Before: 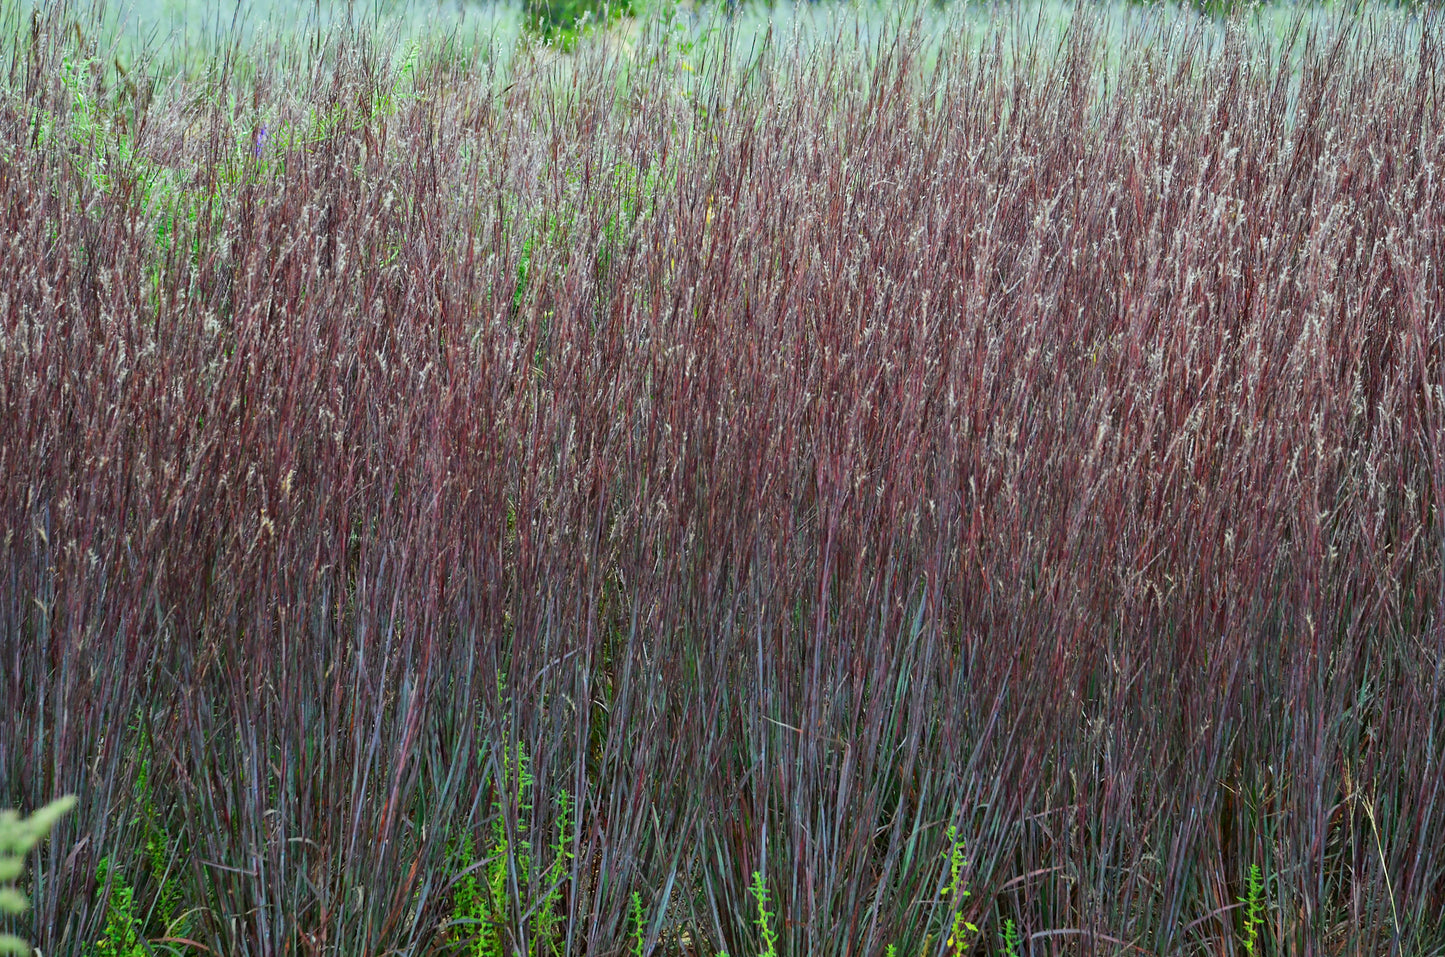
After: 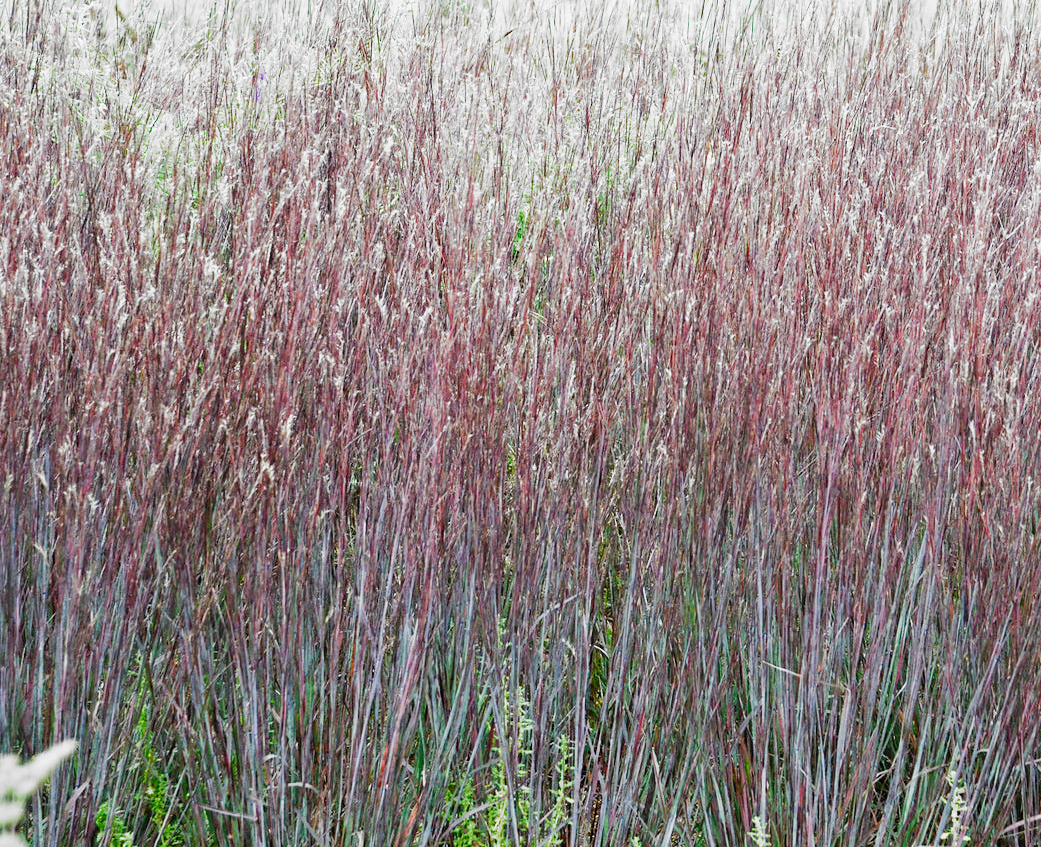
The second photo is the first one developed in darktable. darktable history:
crop: top 5.8%, right 27.899%, bottom 5.681%
filmic rgb: black relative exposure -7.65 EV, white relative exposure 3.96 EV, hardness 4.01, contrast 1.099, highlights saturation mix -30.4%, add noise in highlights 0.001, preserve chrominance no, color science v3 (2019), use custom middle-gray values true, iterations of high-quality reconstruction 0, contrast in highlights soft
exposure: black level correction 0, exposure 1.298 EV, compensate highlight preservation false
